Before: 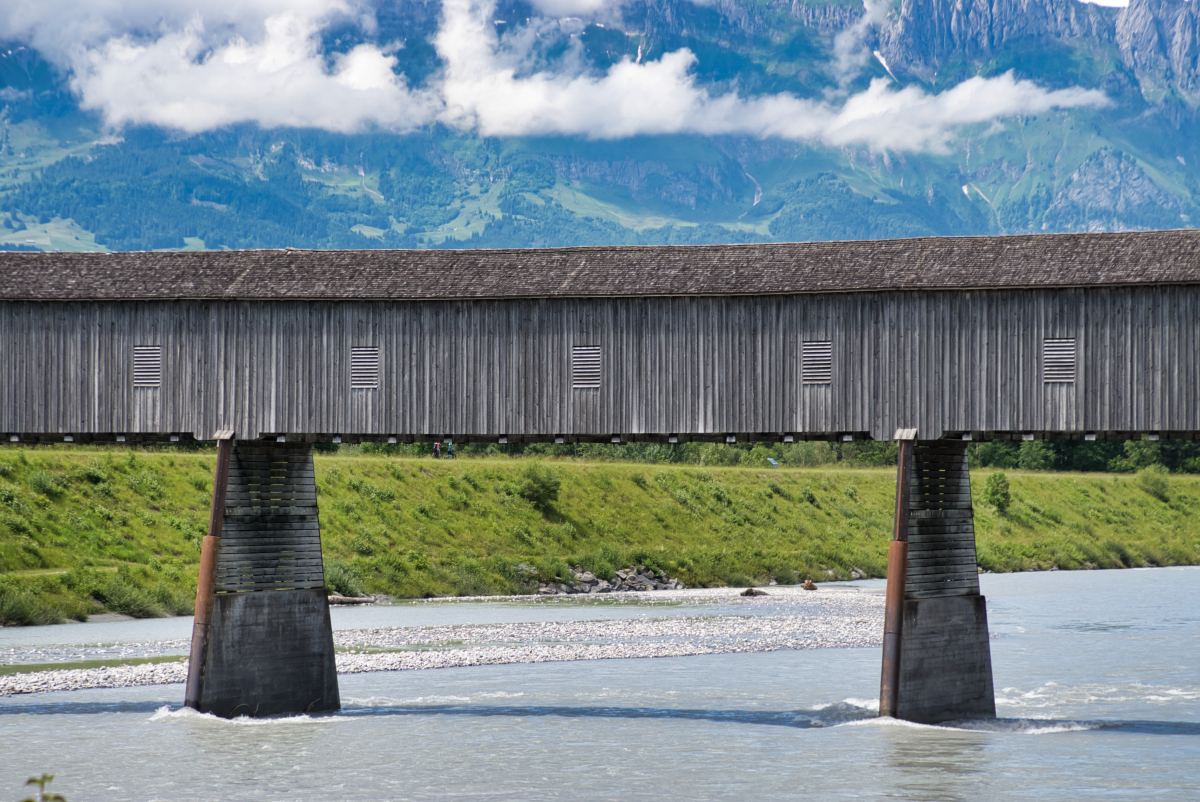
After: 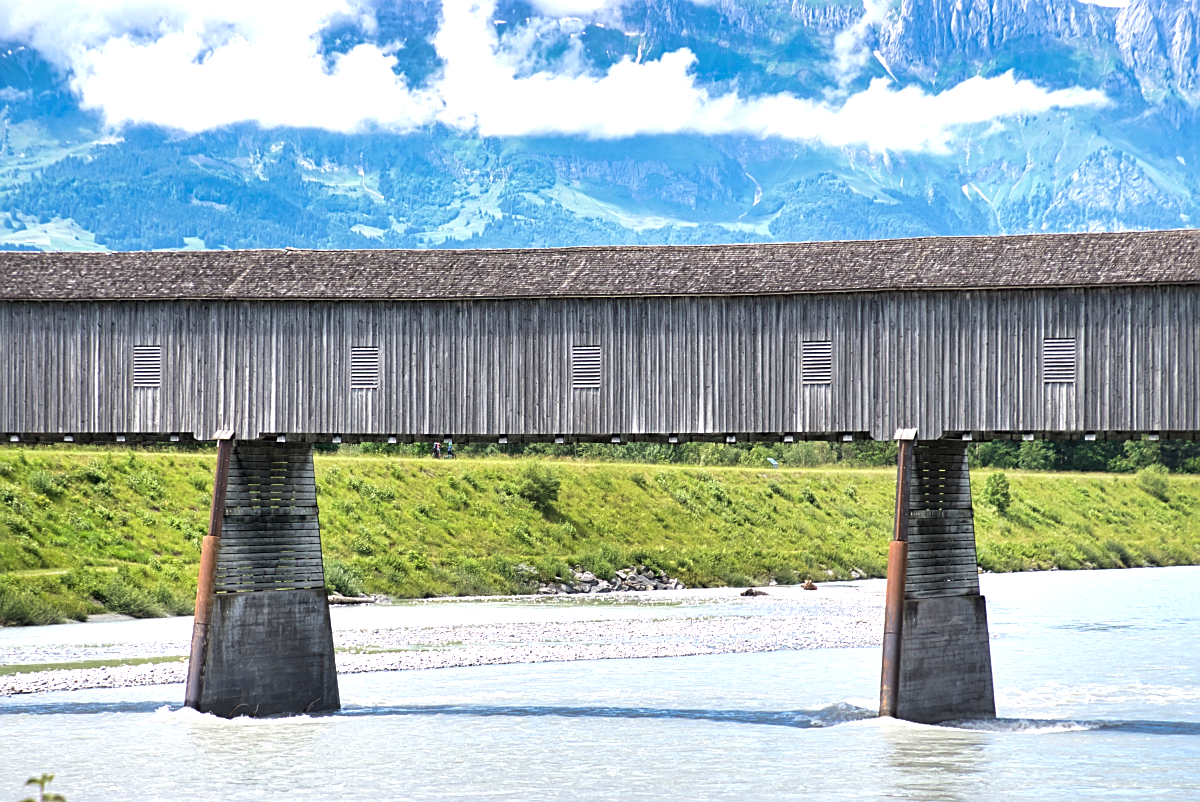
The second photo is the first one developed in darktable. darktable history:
sharpen: on, module defaults
exposure: black level correction 0, exposure 0.952 EV, compensate highlight preservation false
